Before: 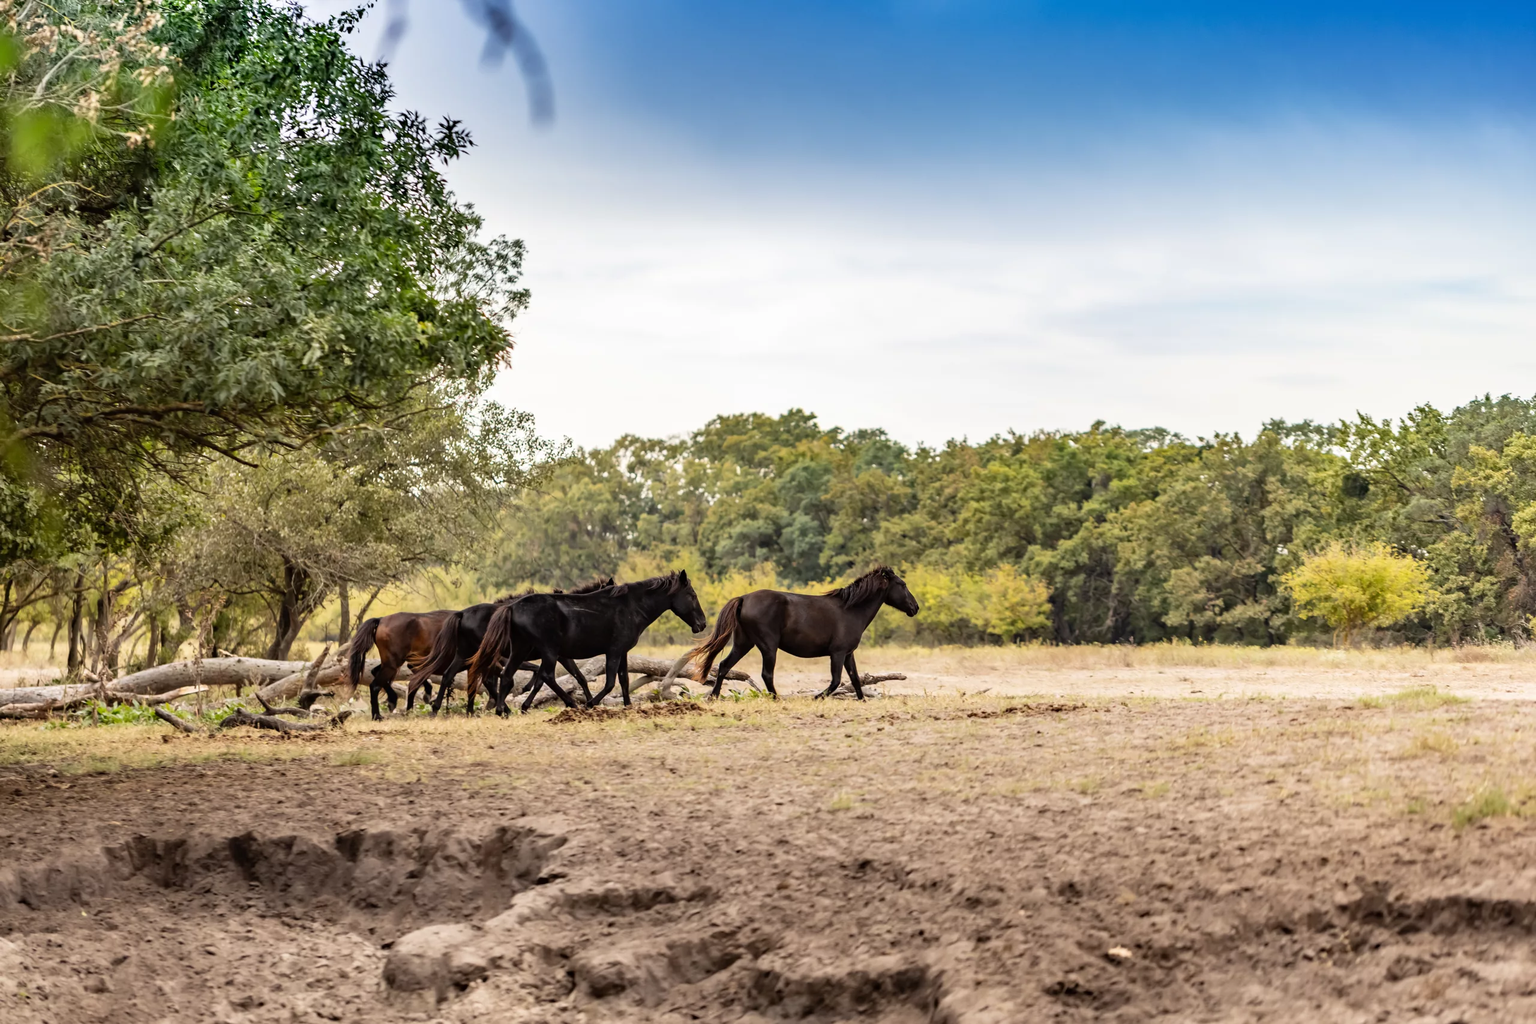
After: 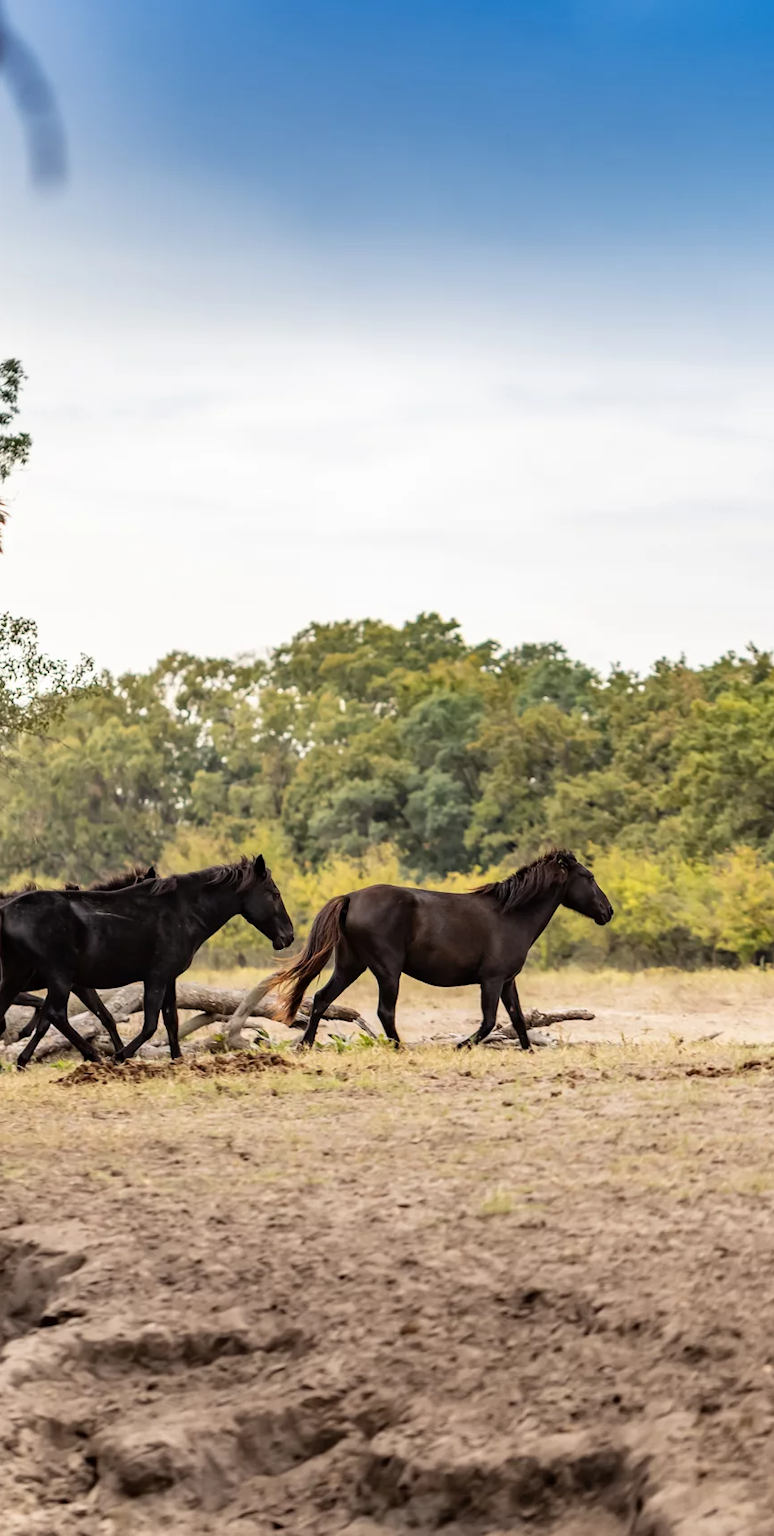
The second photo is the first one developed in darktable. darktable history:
crop: left 33.217%, right 33.124%
